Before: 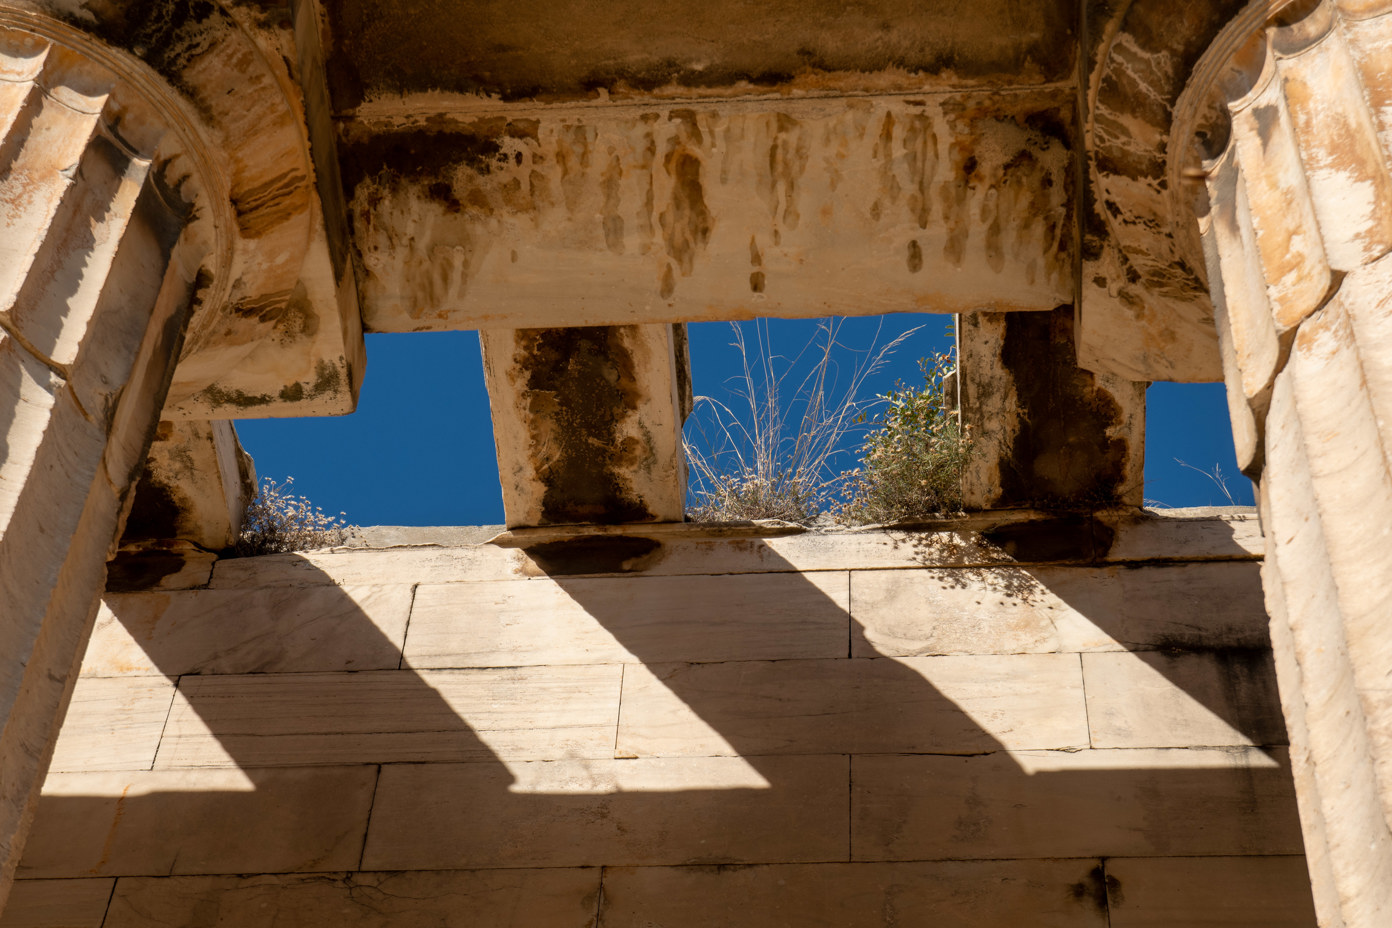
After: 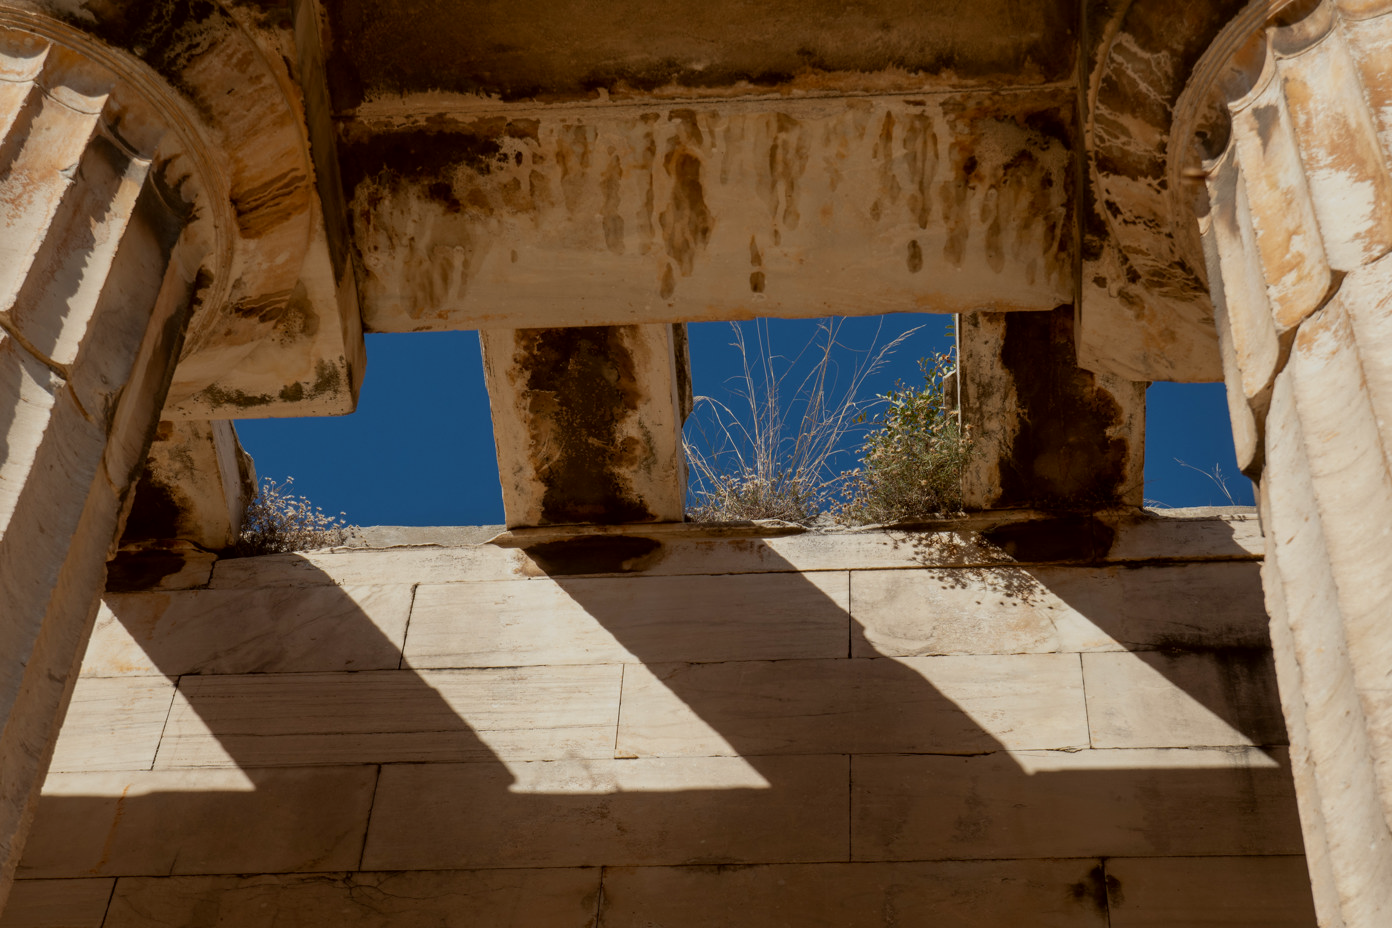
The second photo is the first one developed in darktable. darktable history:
color correction: highlights a* -2.97, highlights b* -2.57, shadows a* 2.1, shadows b* 2.82
exposure: exposure -0.467 EV, compensate highlight preservation false
